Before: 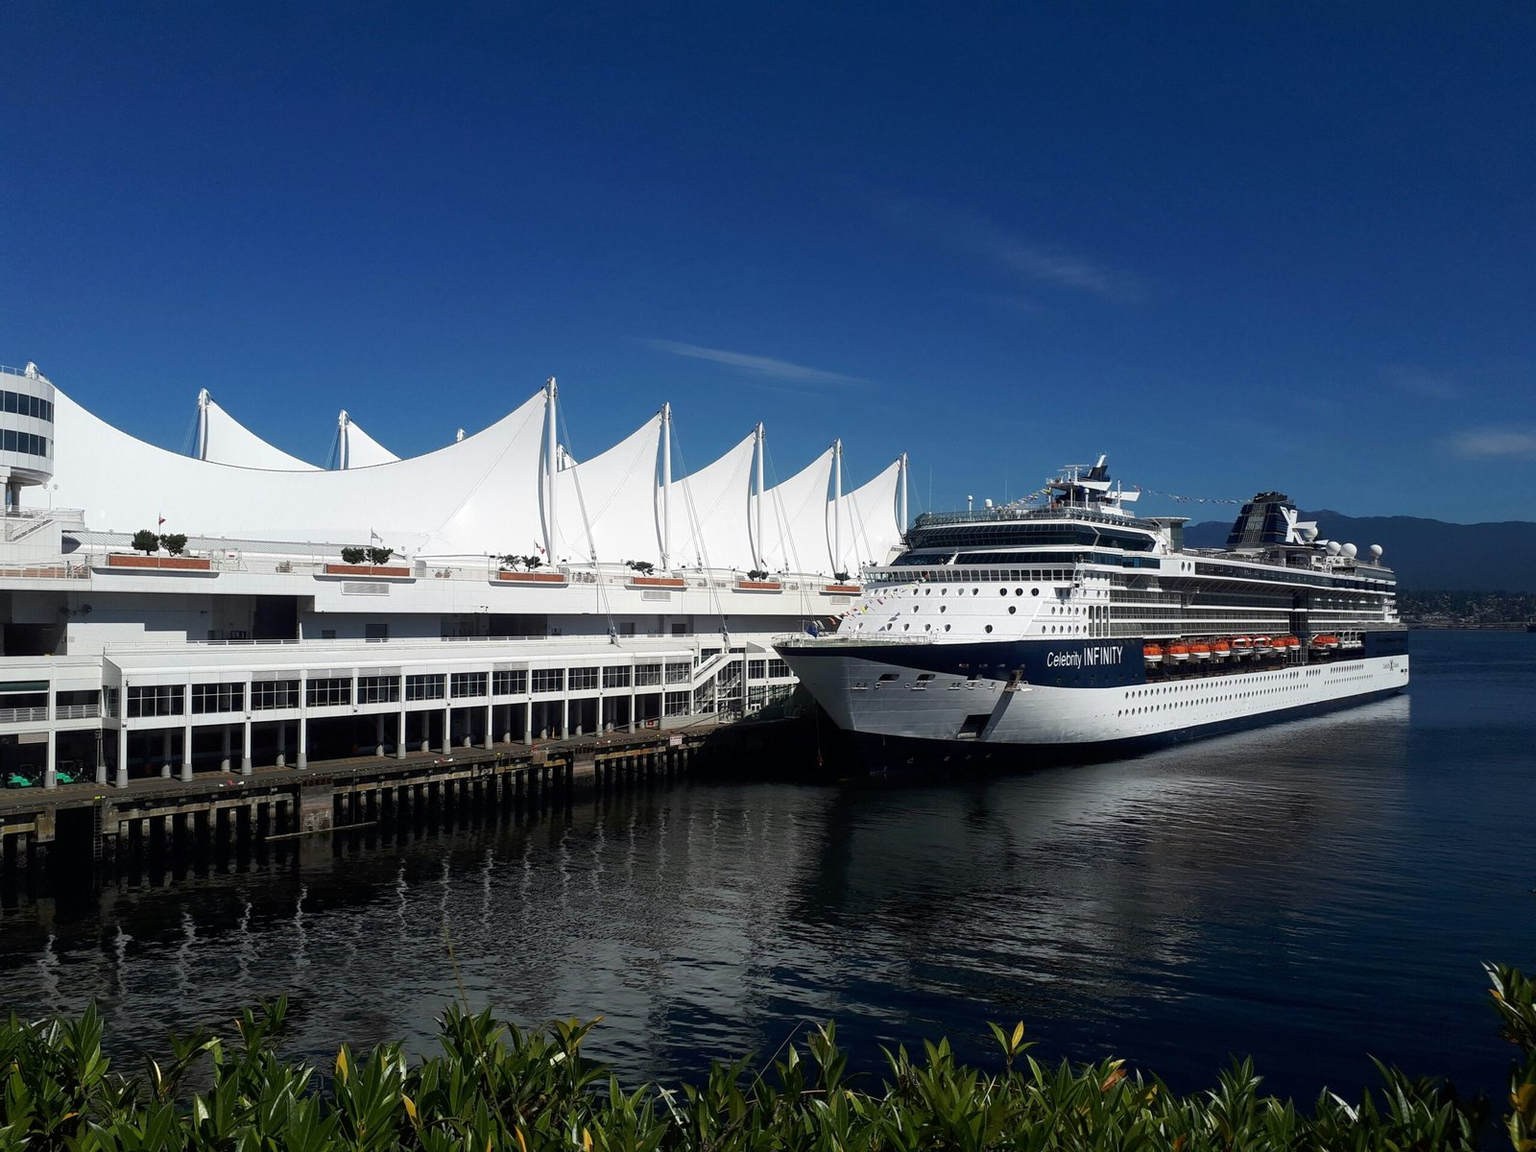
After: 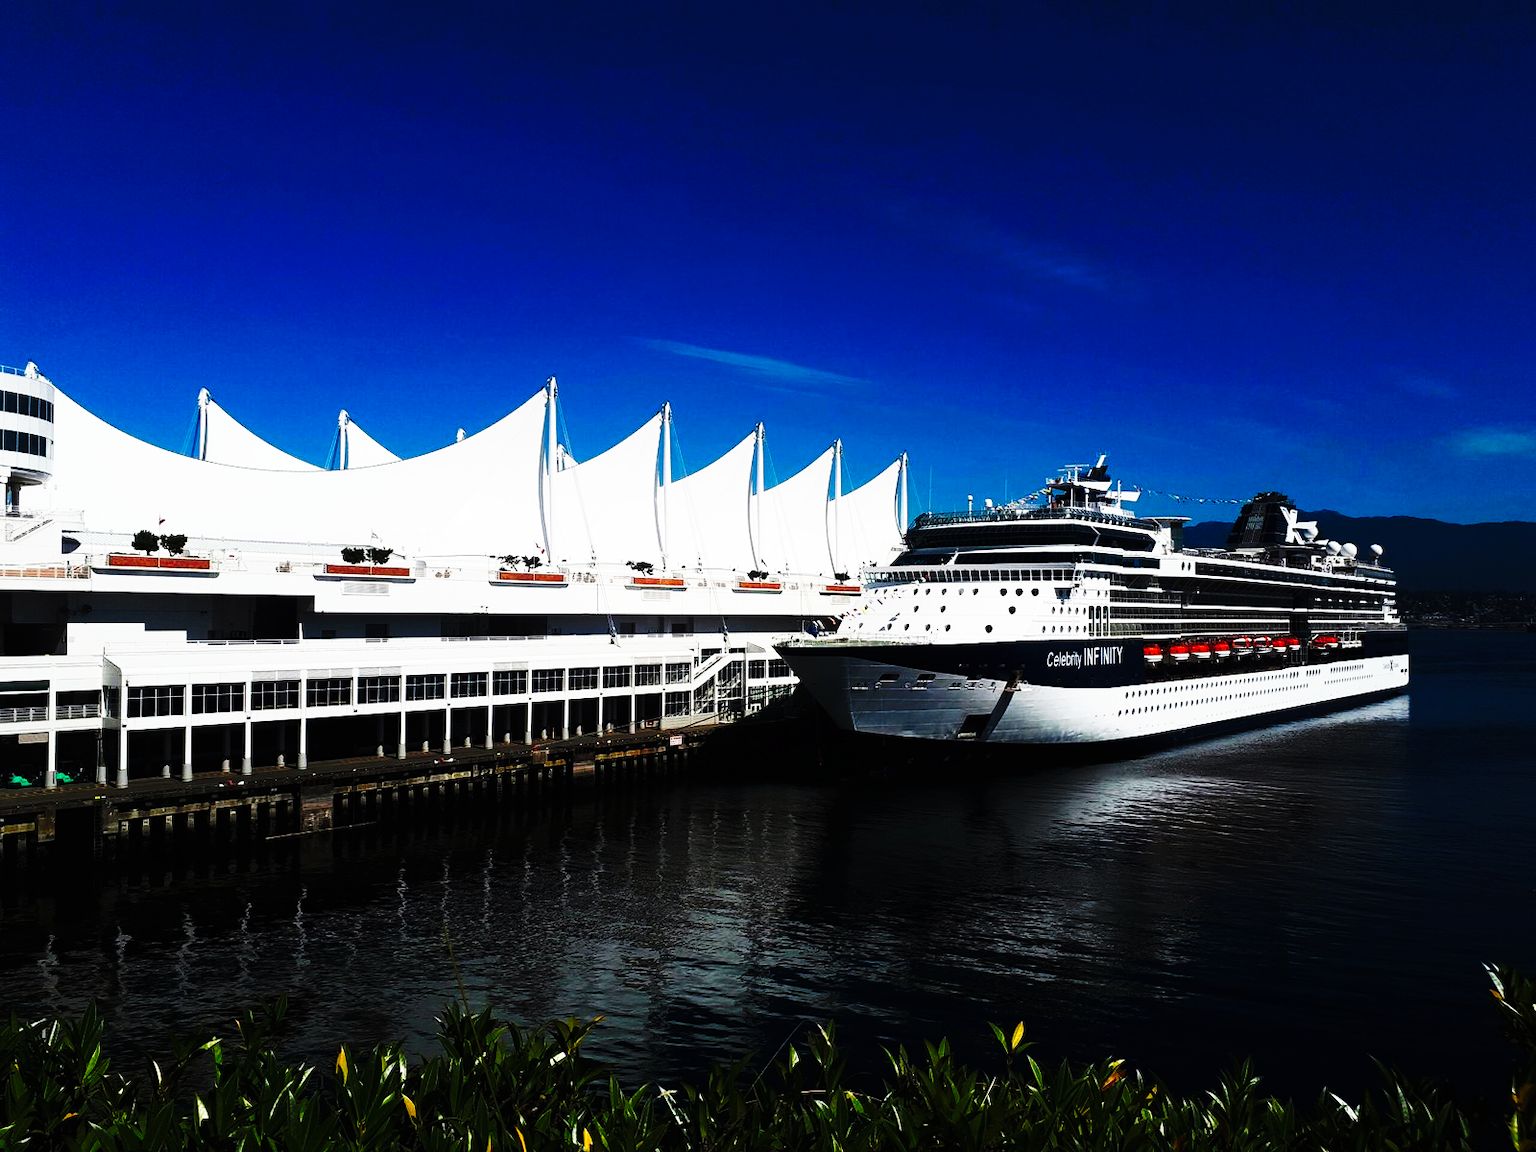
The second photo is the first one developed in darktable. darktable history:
tone curve: curves: ch0 [(0, 0) (0.003, 0.004) (0.011, 0.006) (0.025, 0.008) (0.044, 0.012) (0.069, 0.017) (0.1, 0.021) (0.136, 0.029) (0.177, 0.043) (0.224, 0.062) (0.277, 0.108) (0.335, 0.166) (0.399, 0.301) (0.468, 0.467) (0.543, 0.64) (0.623, 0.803) (0.709, 0.908) (0.801, 0.969) (0.898, 0.988) (1, 1)], preserve colors none
